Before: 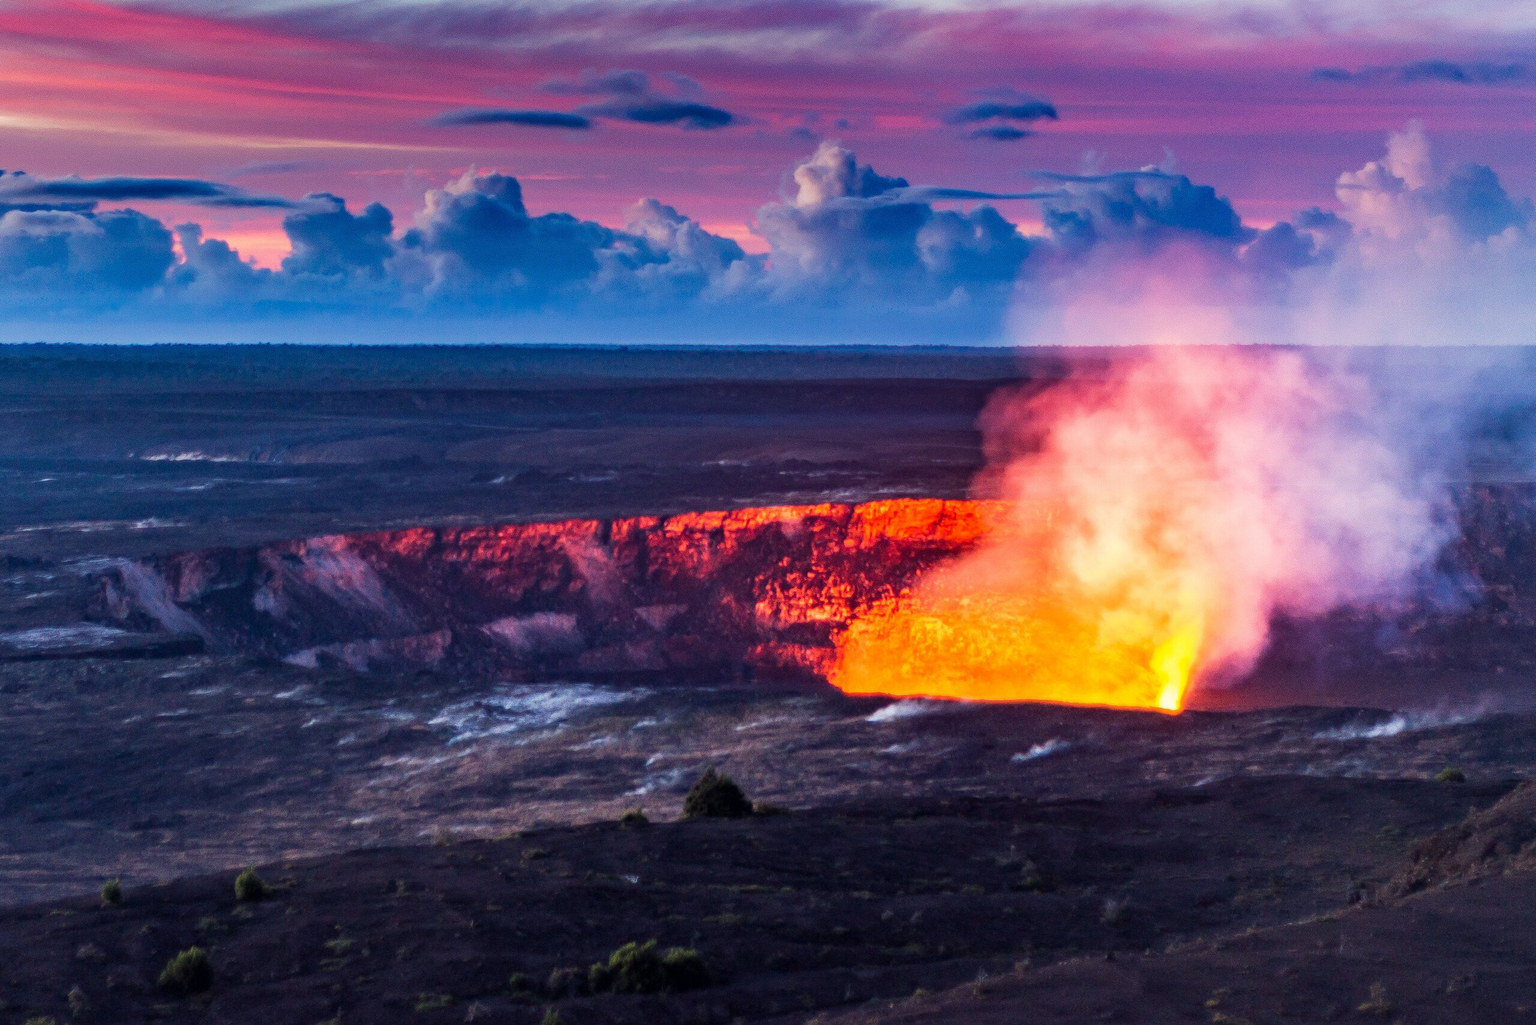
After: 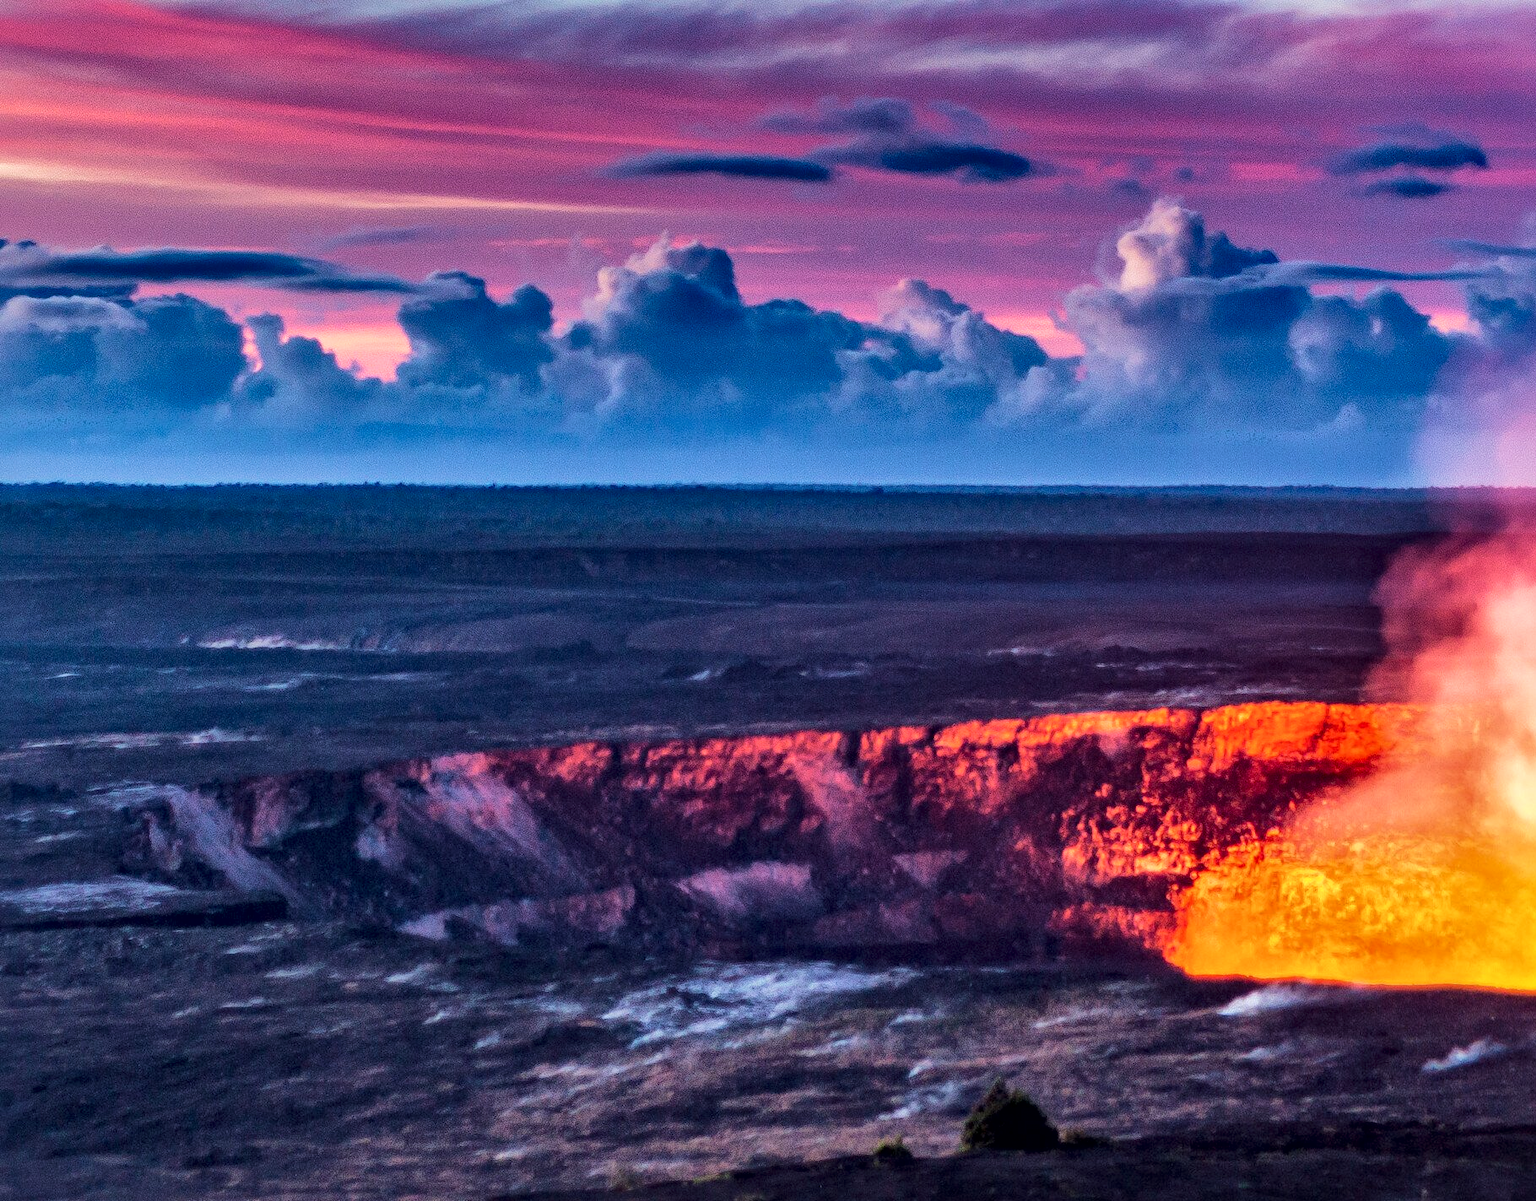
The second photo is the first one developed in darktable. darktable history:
crop: right 28.885%, bottom 16.626%
velvia: on, module defaults
local contrast: mode bilateral grid, contrast 20, coarseness 50, detail 171%, midtone range 0.2
